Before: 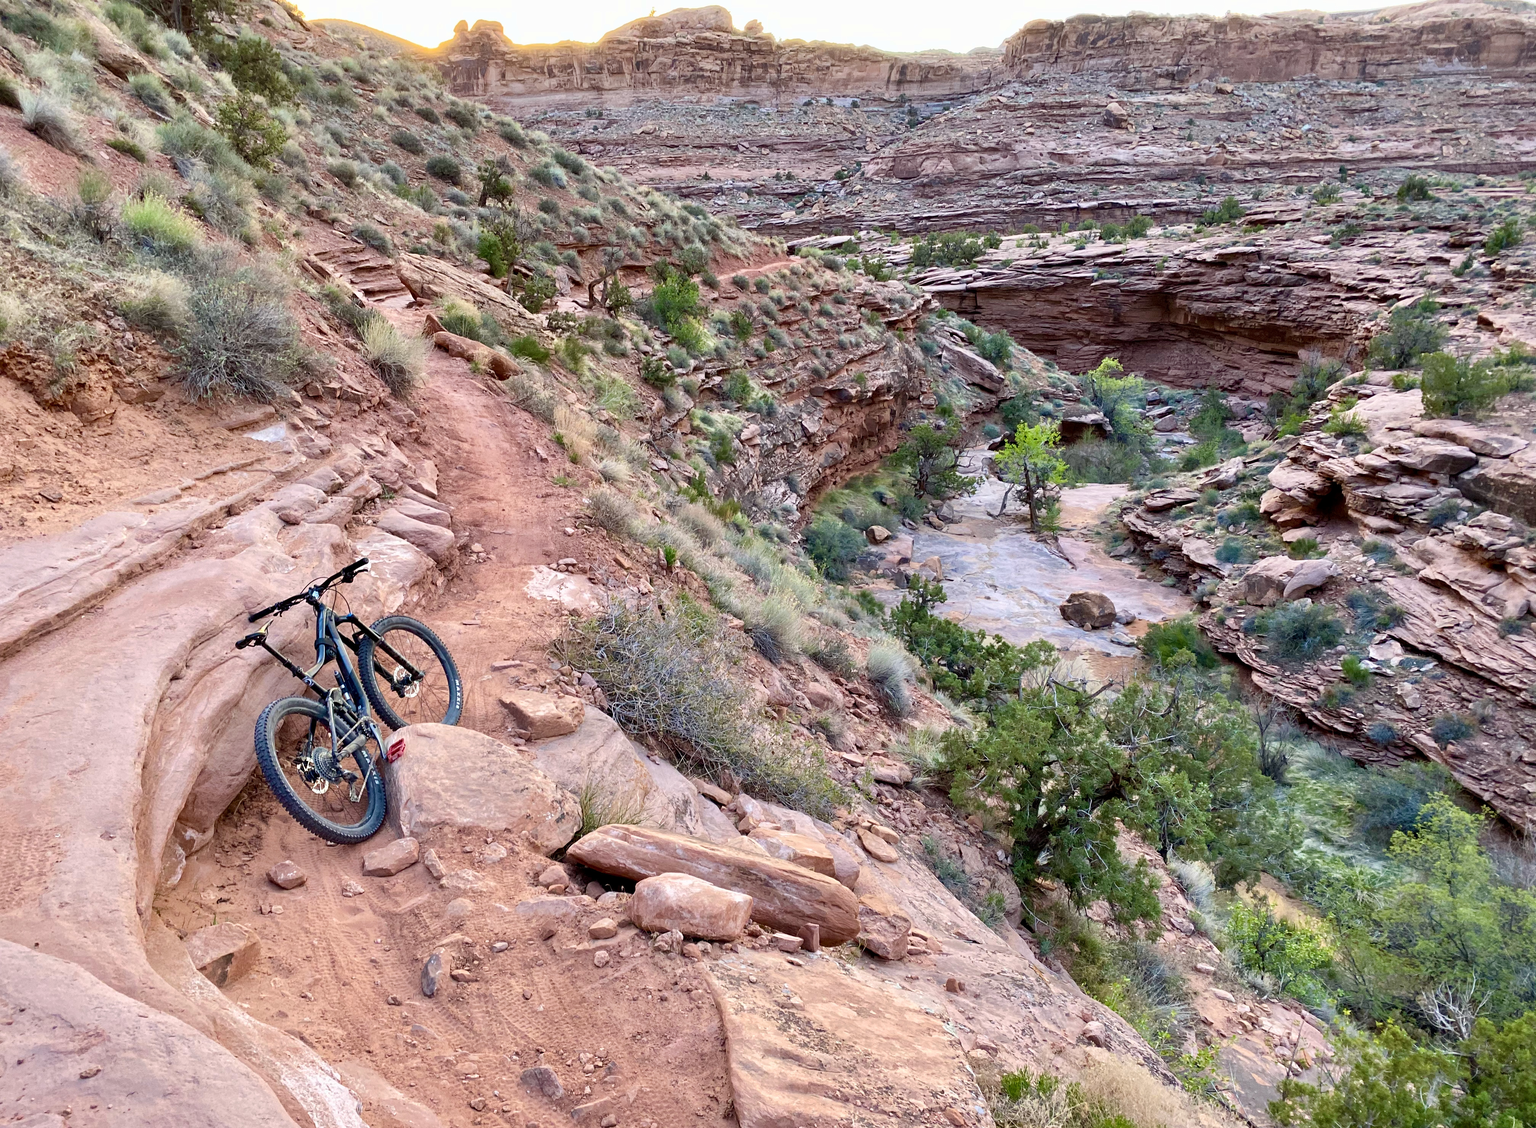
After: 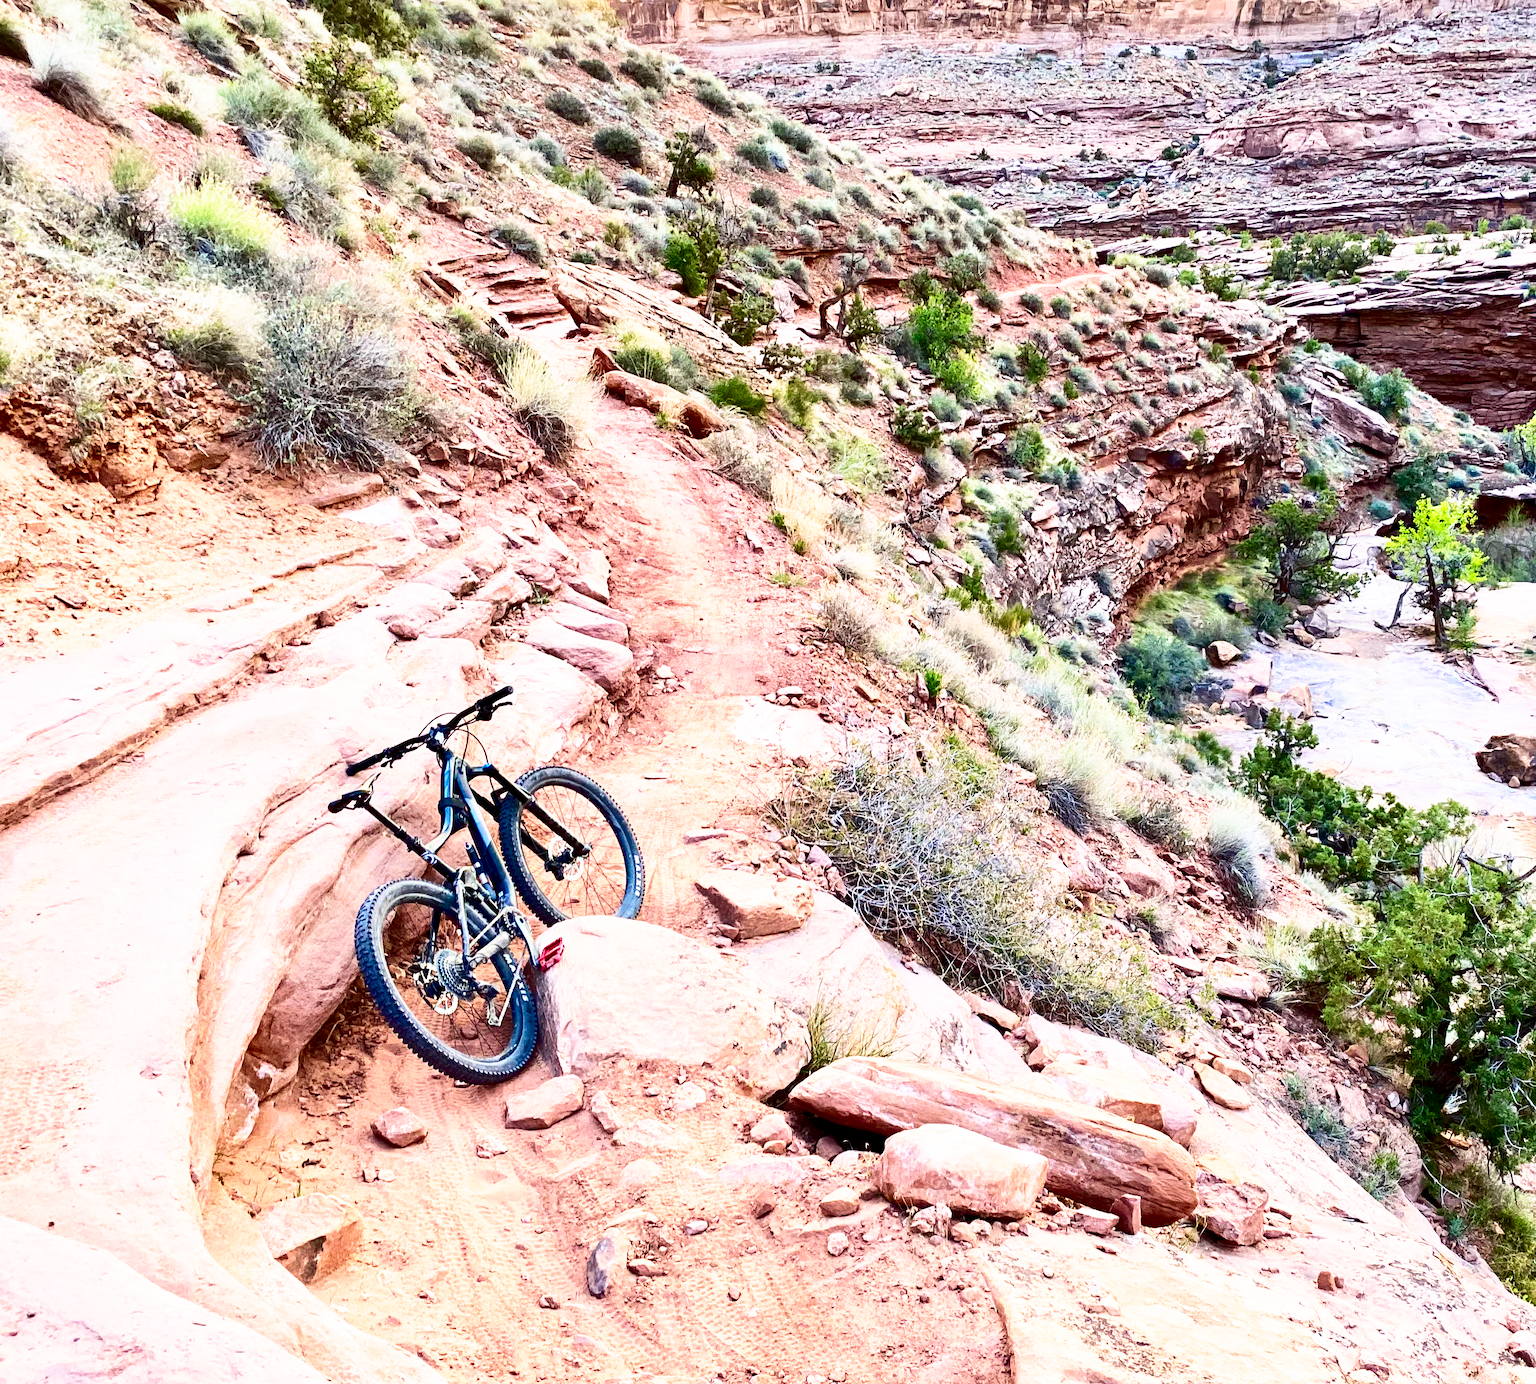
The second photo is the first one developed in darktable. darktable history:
contrast brightness saturation: contrast 0.22, brightness -0.19, saturation 0.24
crop: top 5.803%, right 27.864%, bottom 5.804%
base curve: curves: ch0 [(0, 0) (0.495, 0.917) (1, 1)], preserve colors none
